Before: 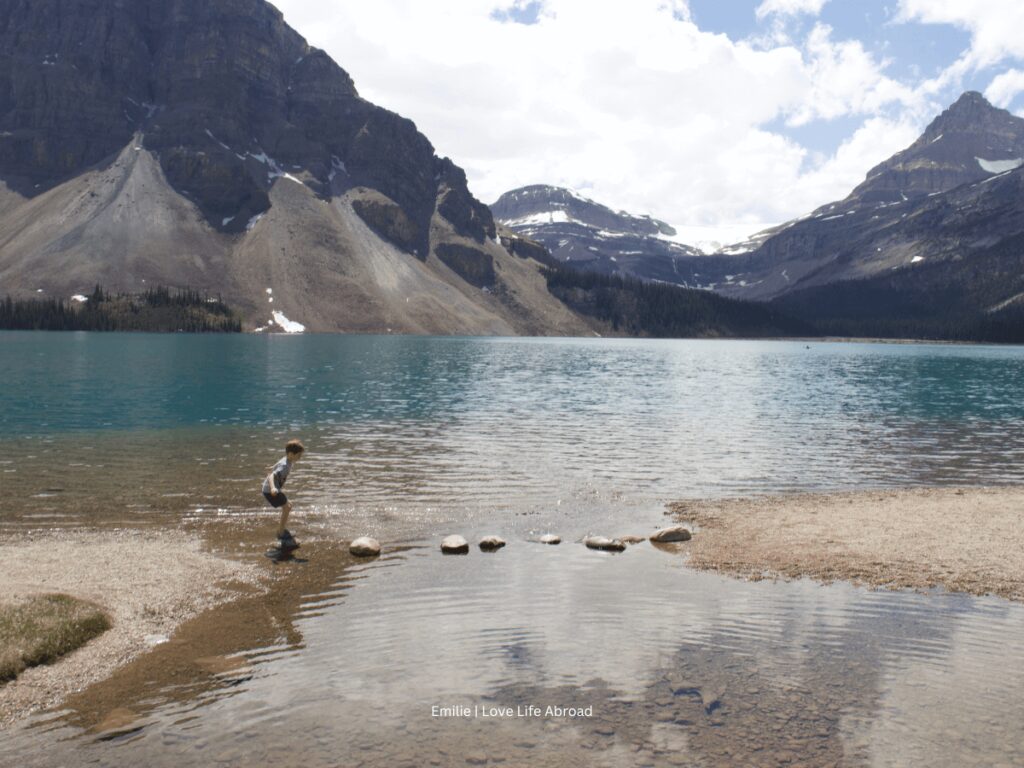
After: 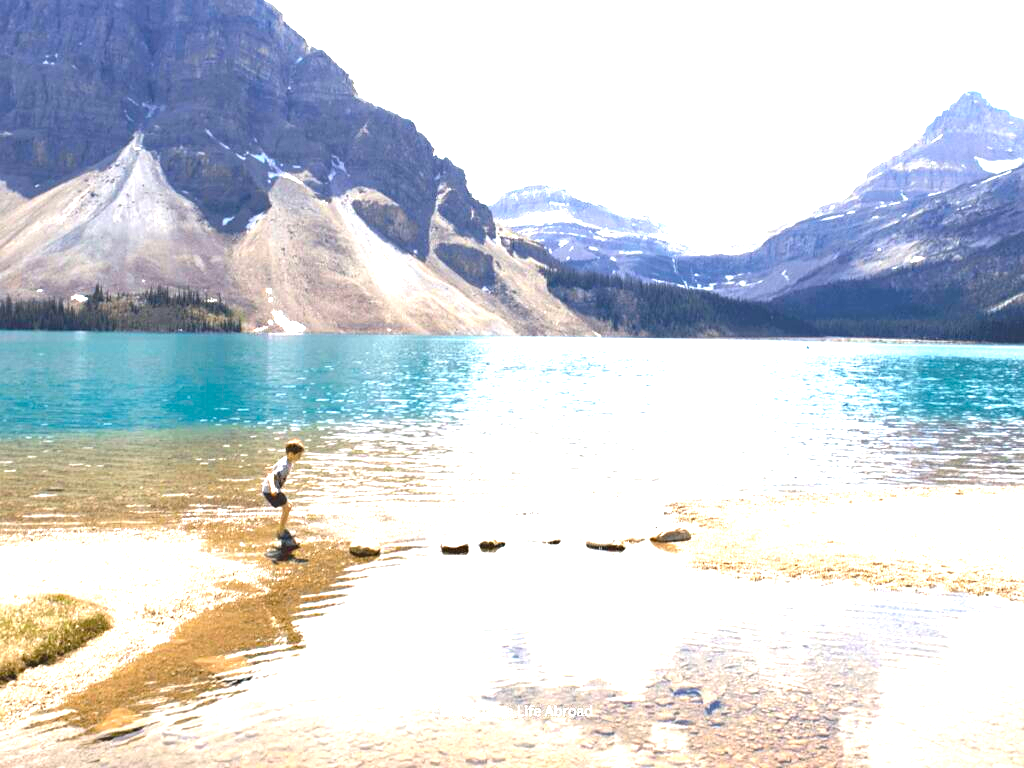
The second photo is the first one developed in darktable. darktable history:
sharpen: amount 0.2
levels: levels [0, 0.281, 0.562]
color balance rgb: perceptual saturation grading › global saturation 25%, global vibrance 20%
